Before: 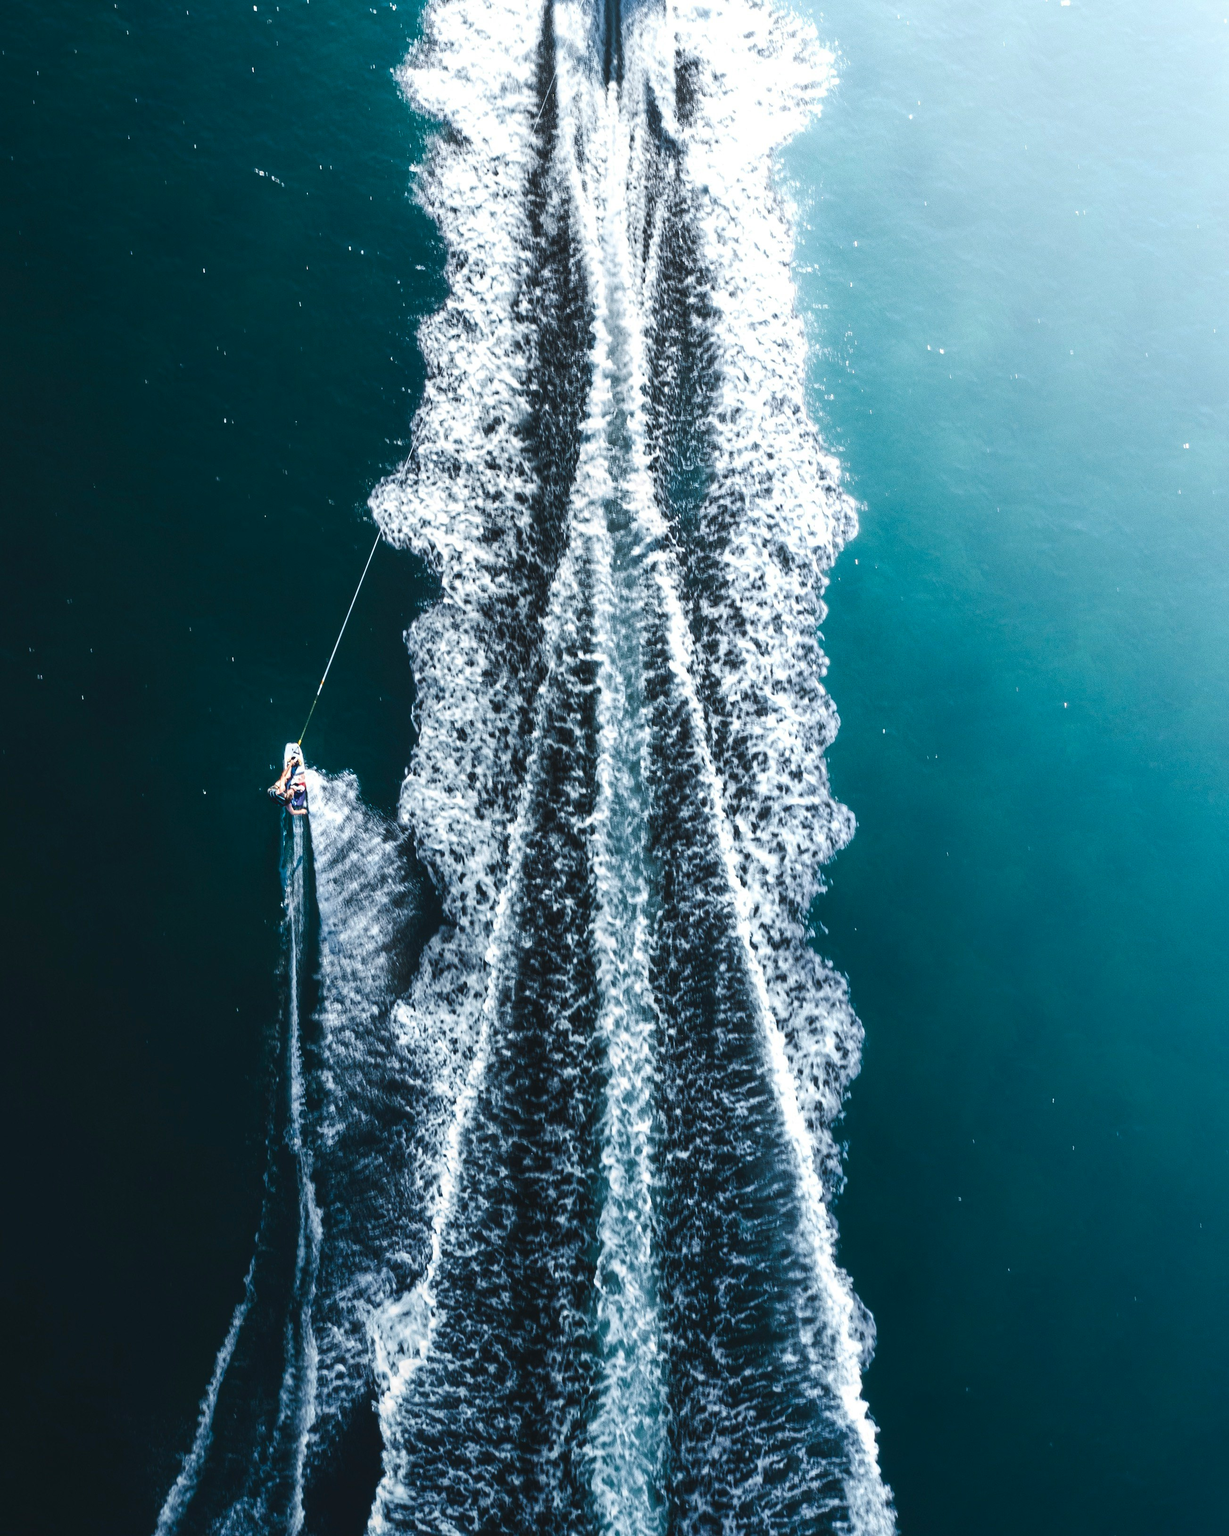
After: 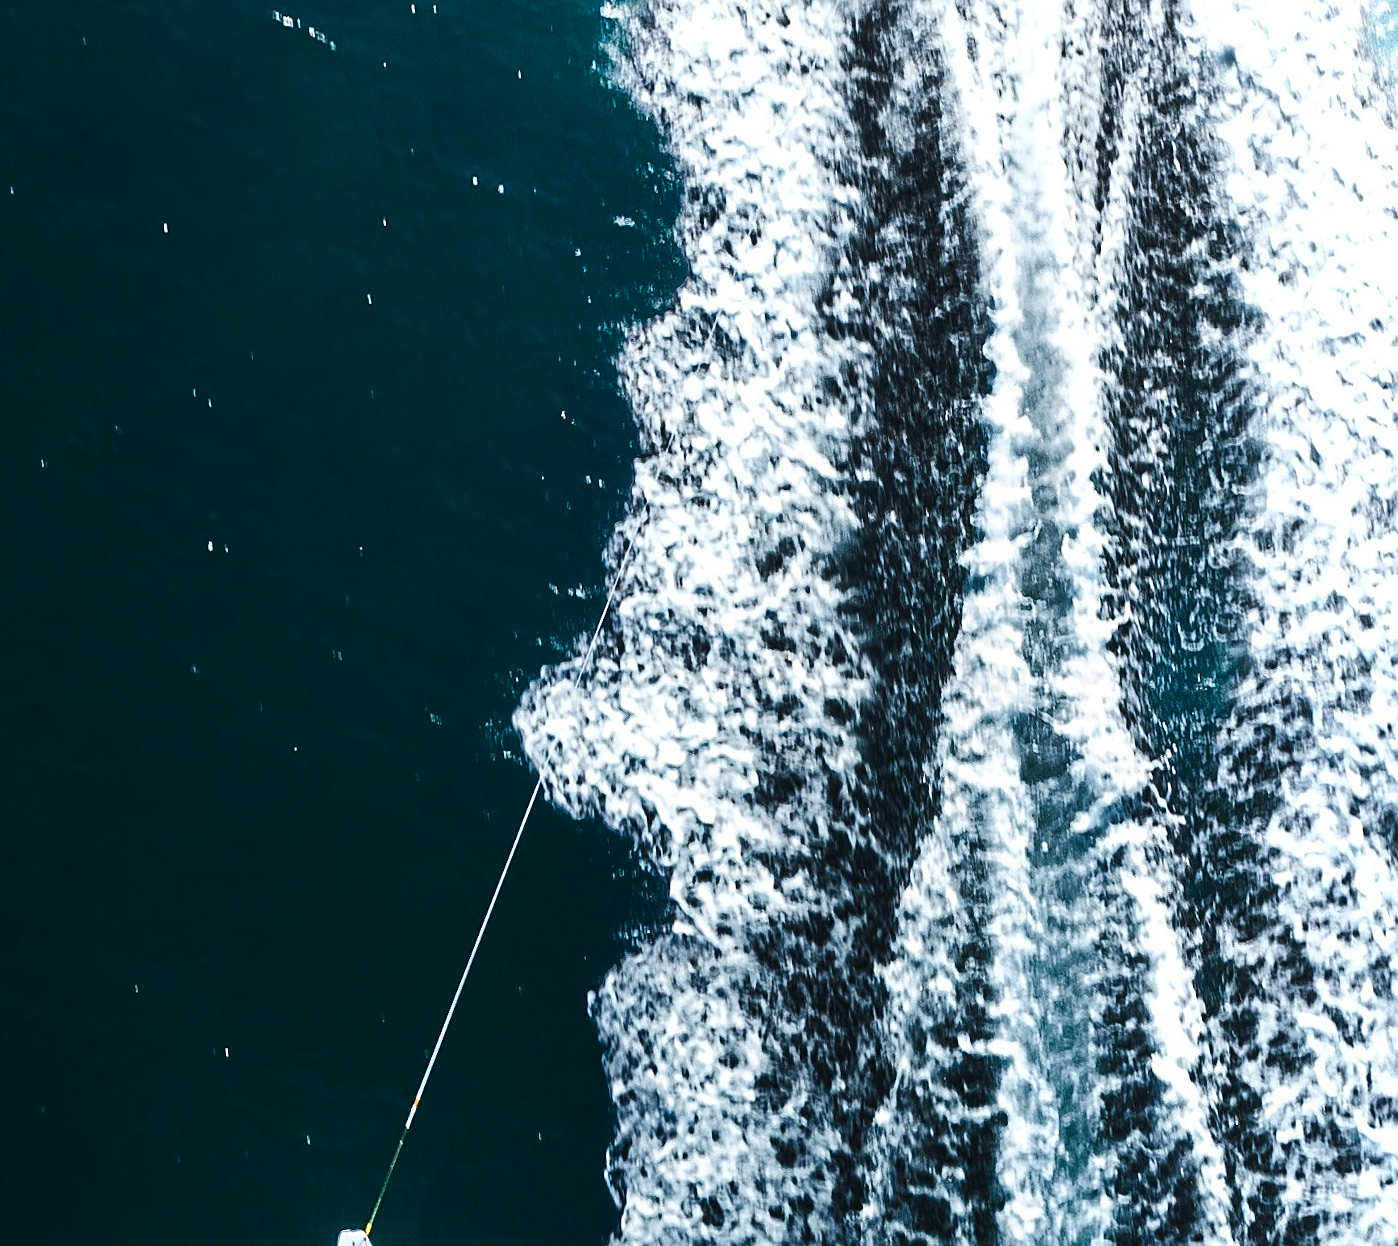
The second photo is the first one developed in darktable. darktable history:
sharpen: on, module defaults
crop: left 10.264%, top 10.627%, right 36.078%, bottom 51.12%
contrast brightness saturation: contrast 0.133, brightness -0.054, saturation 0.153
